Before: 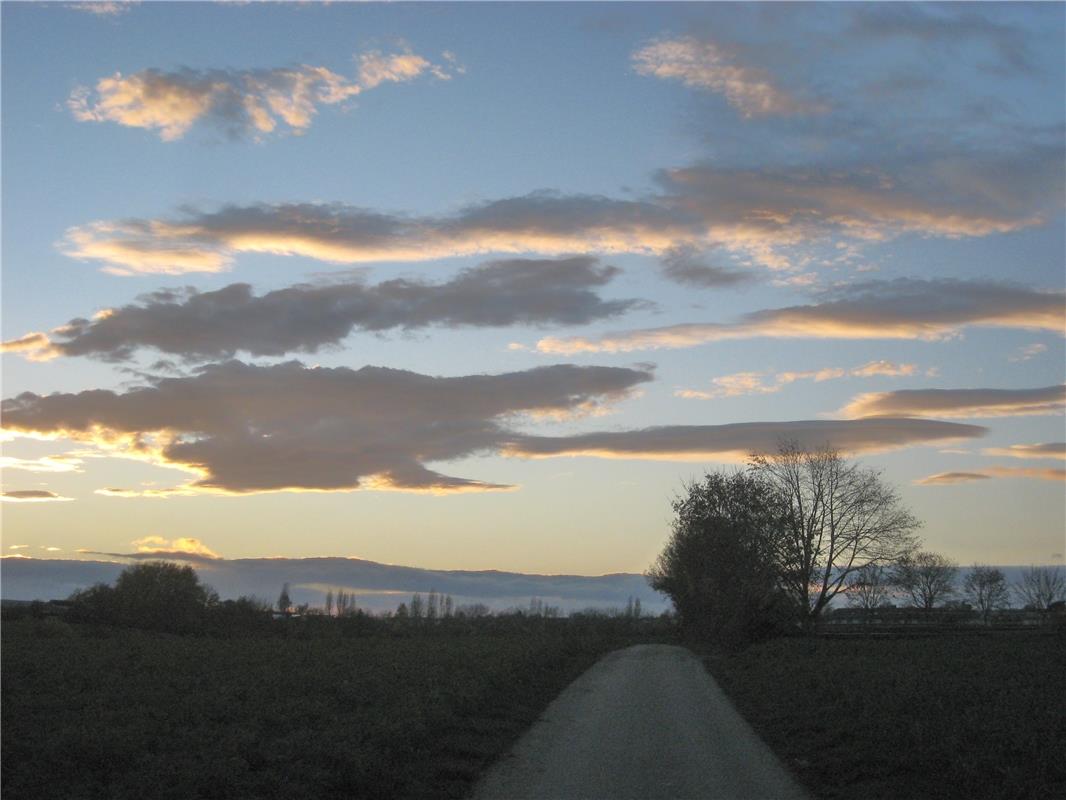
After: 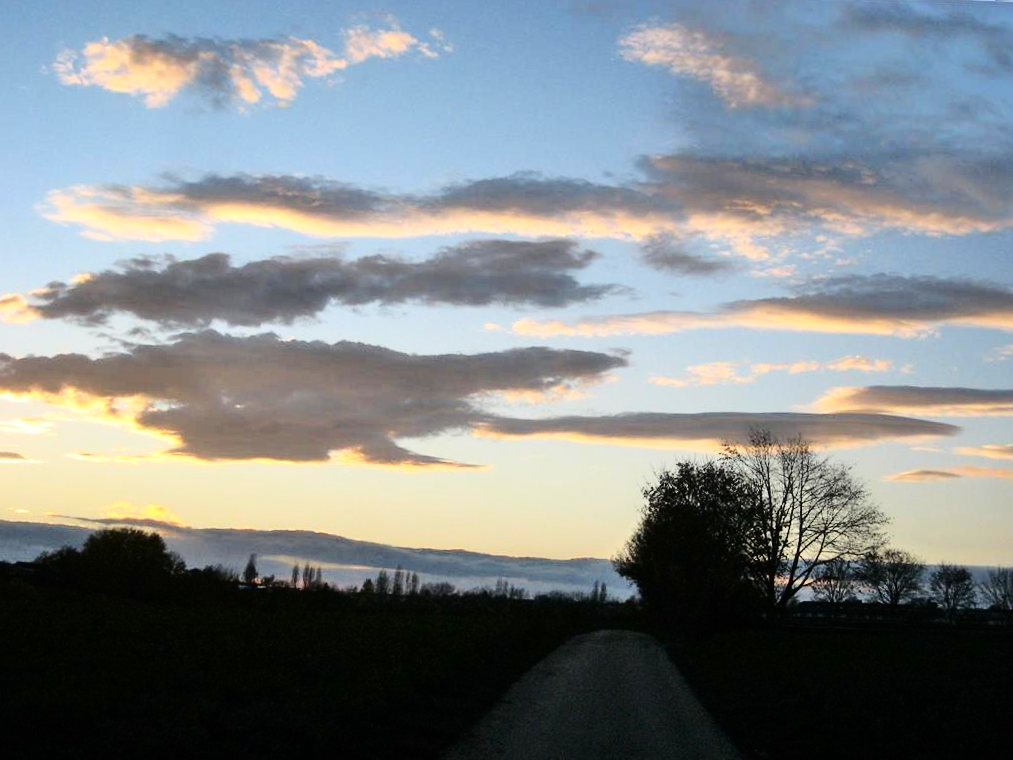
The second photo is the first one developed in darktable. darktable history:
crop and rotate: angle -2.26°
base curve: curves: ch0 [(0, 0) (0.036, 0.025) (0.121, 0.166) (0.206, 0.329) (0.605, 0.79) (1, 1)]
contrast brightness saturation: contrast 0.235, brightness -0.234, saturation 0.148
shadows and highlights: shadows 29.78, highlights -30.29, low approximation 0.01, soften with gaussian
